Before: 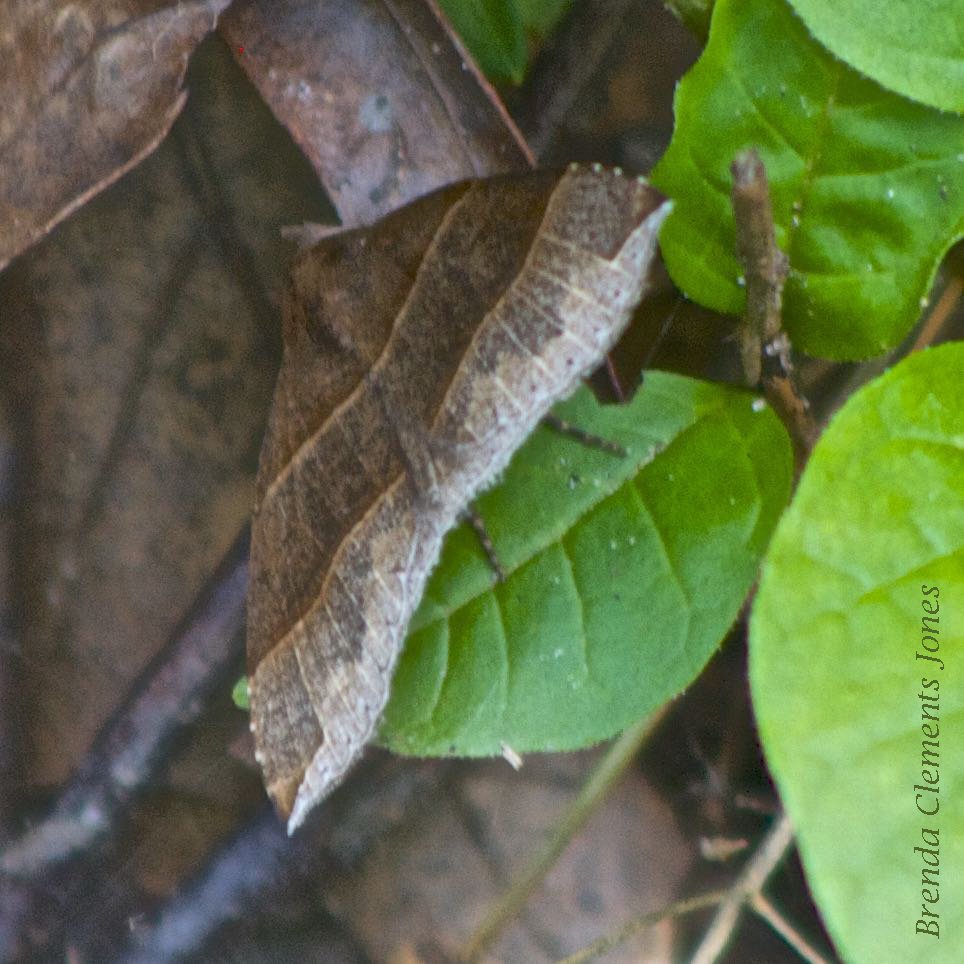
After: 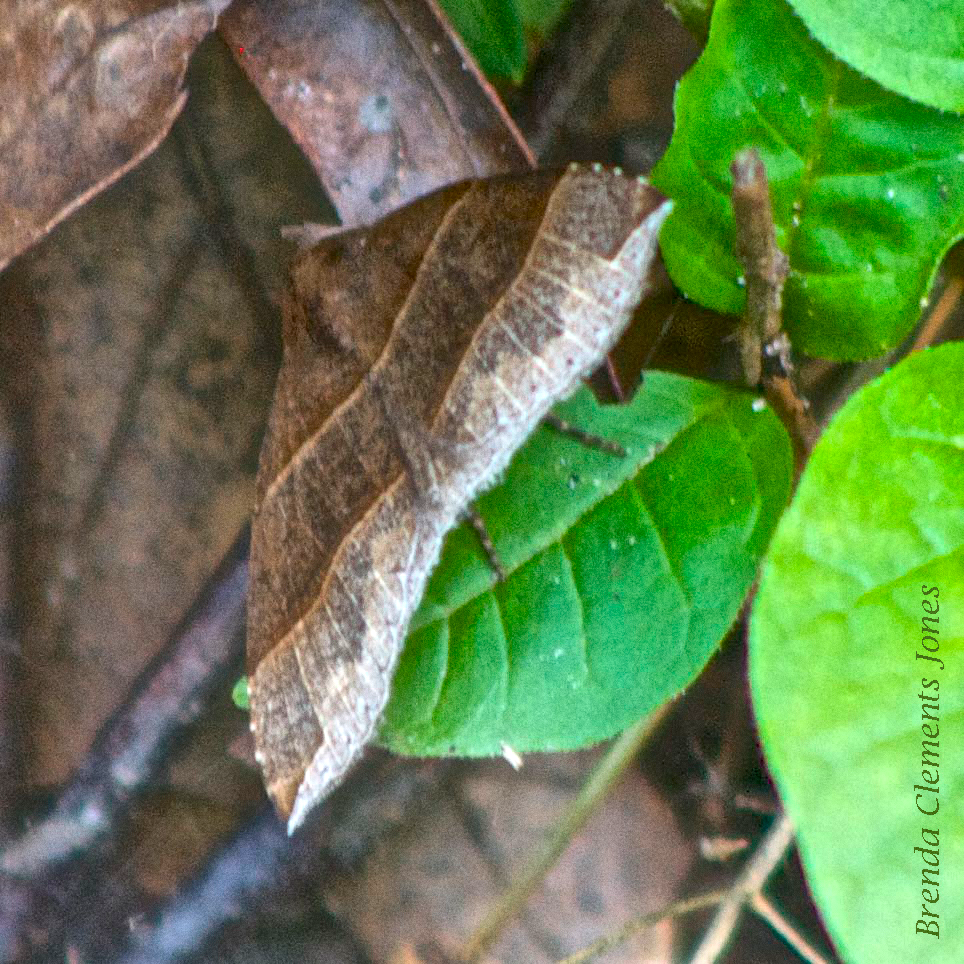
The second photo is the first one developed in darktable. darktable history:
exposure: black level correction 0.001, exposure 0.5 EV, compensate exposure bias true, compensate highlight preservation false
grain: coarseness 3.21 ISO
local contrast: on, module defaults
